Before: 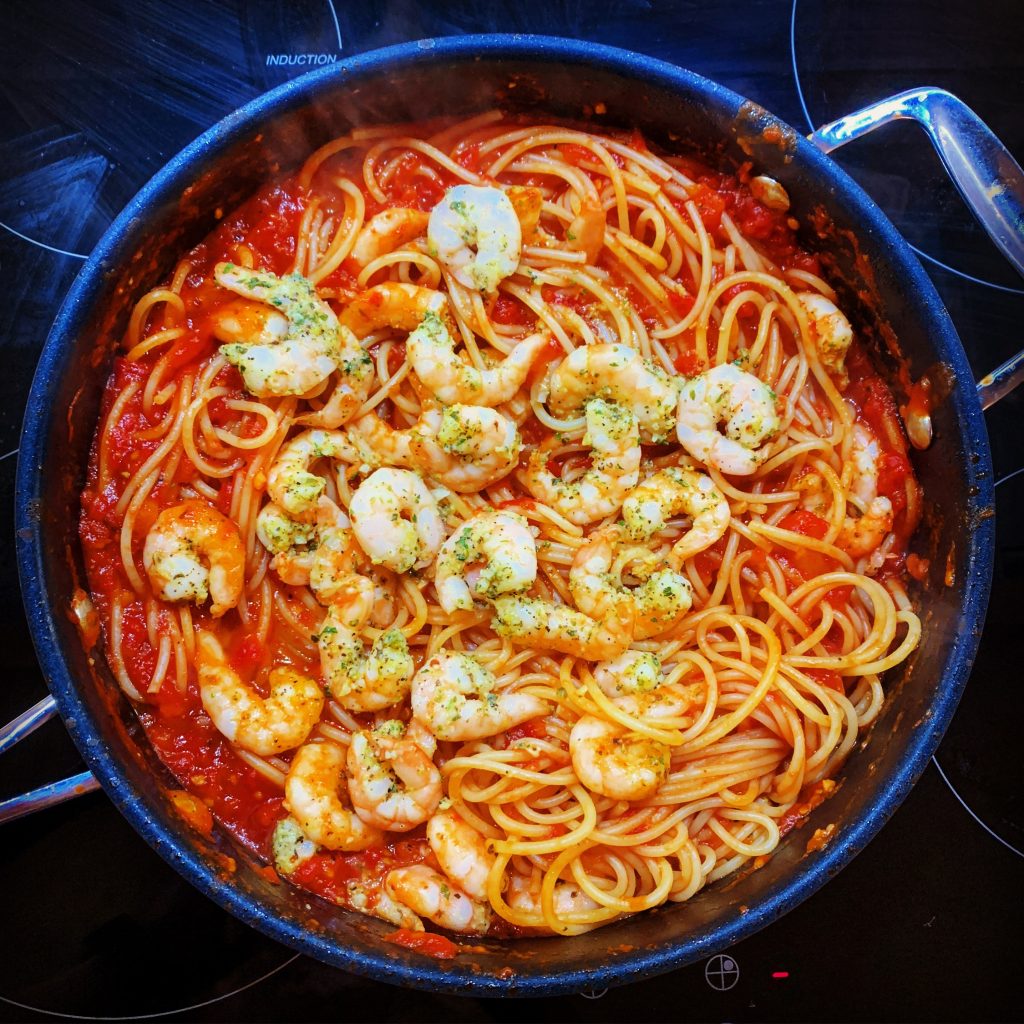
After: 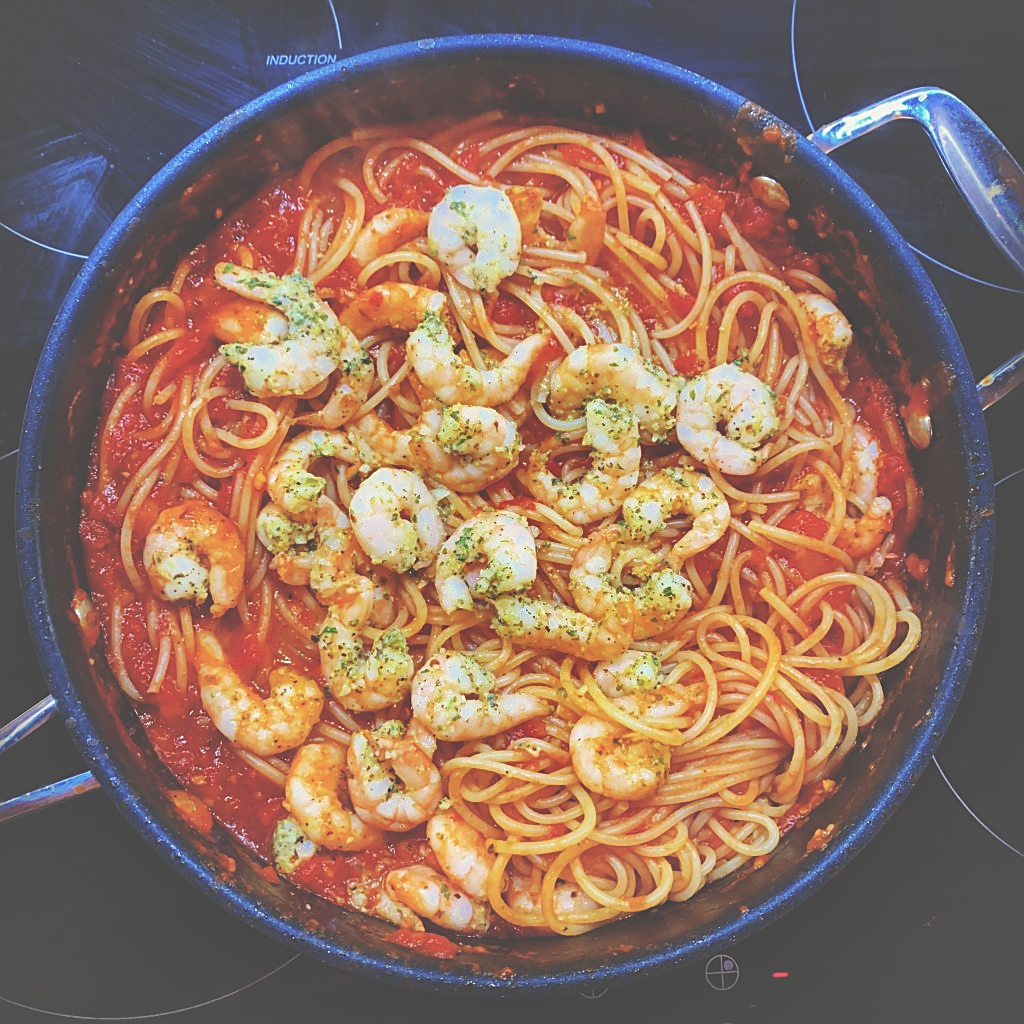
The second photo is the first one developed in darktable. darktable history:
shadows and highlights: white point adjustment 1, soften with gaussian
sharpen: on, module defaults
exposure: black level correction -0.062, exposure -0.05 EV, compensate highlight preservation false
contrast brightness saturation: saturation -0.04
